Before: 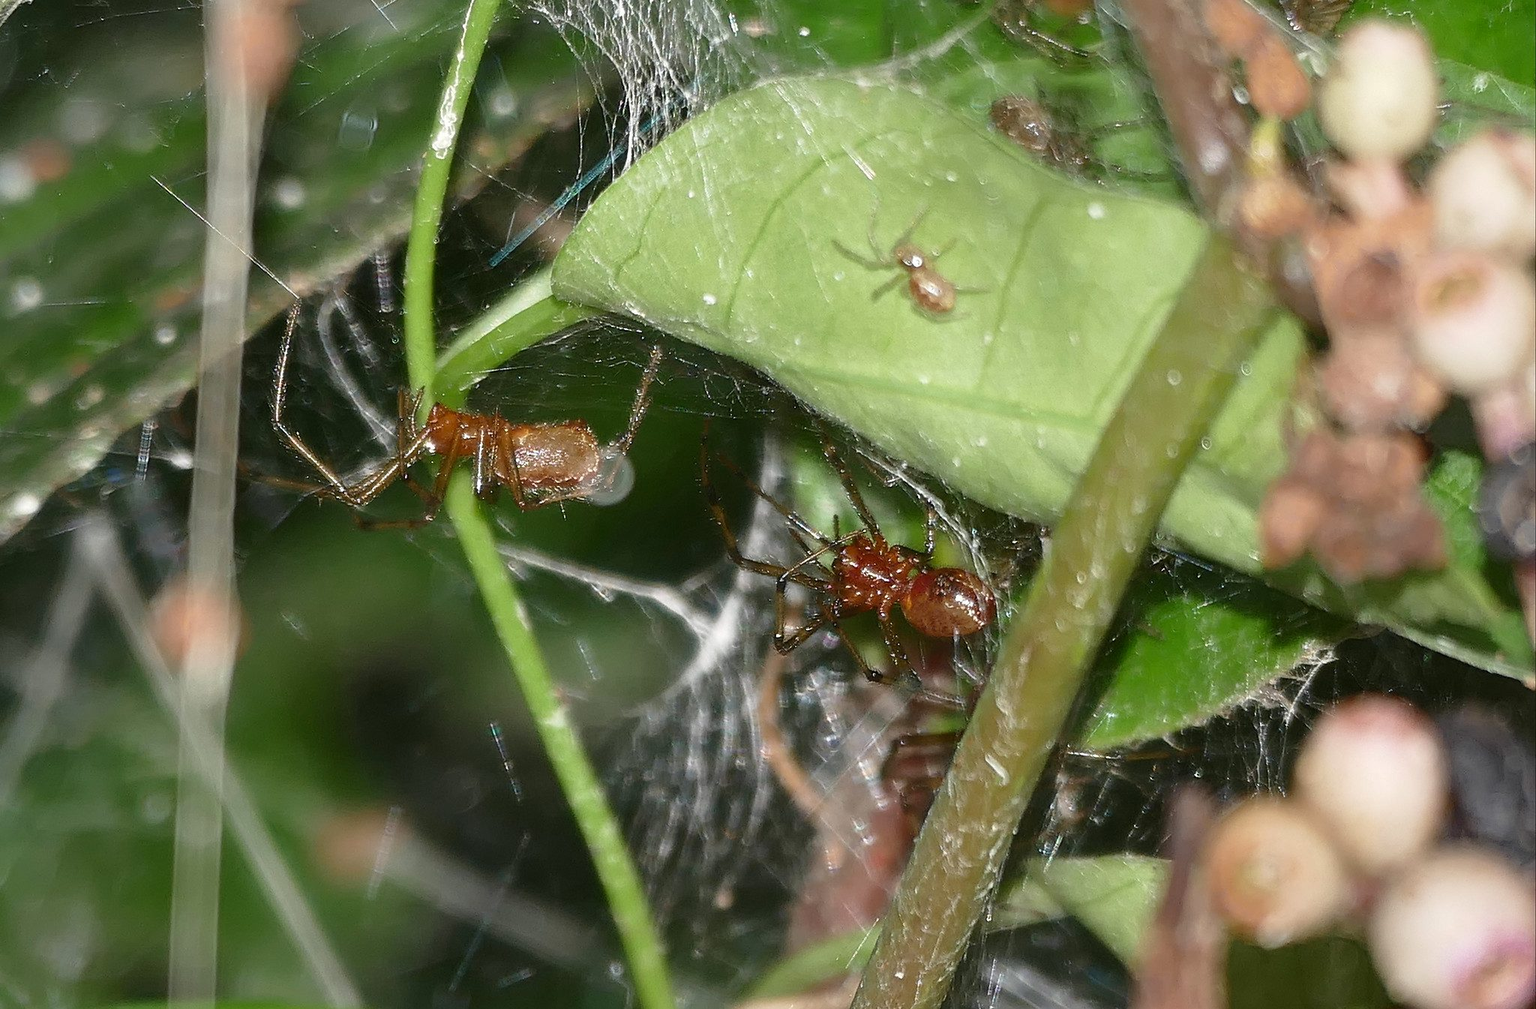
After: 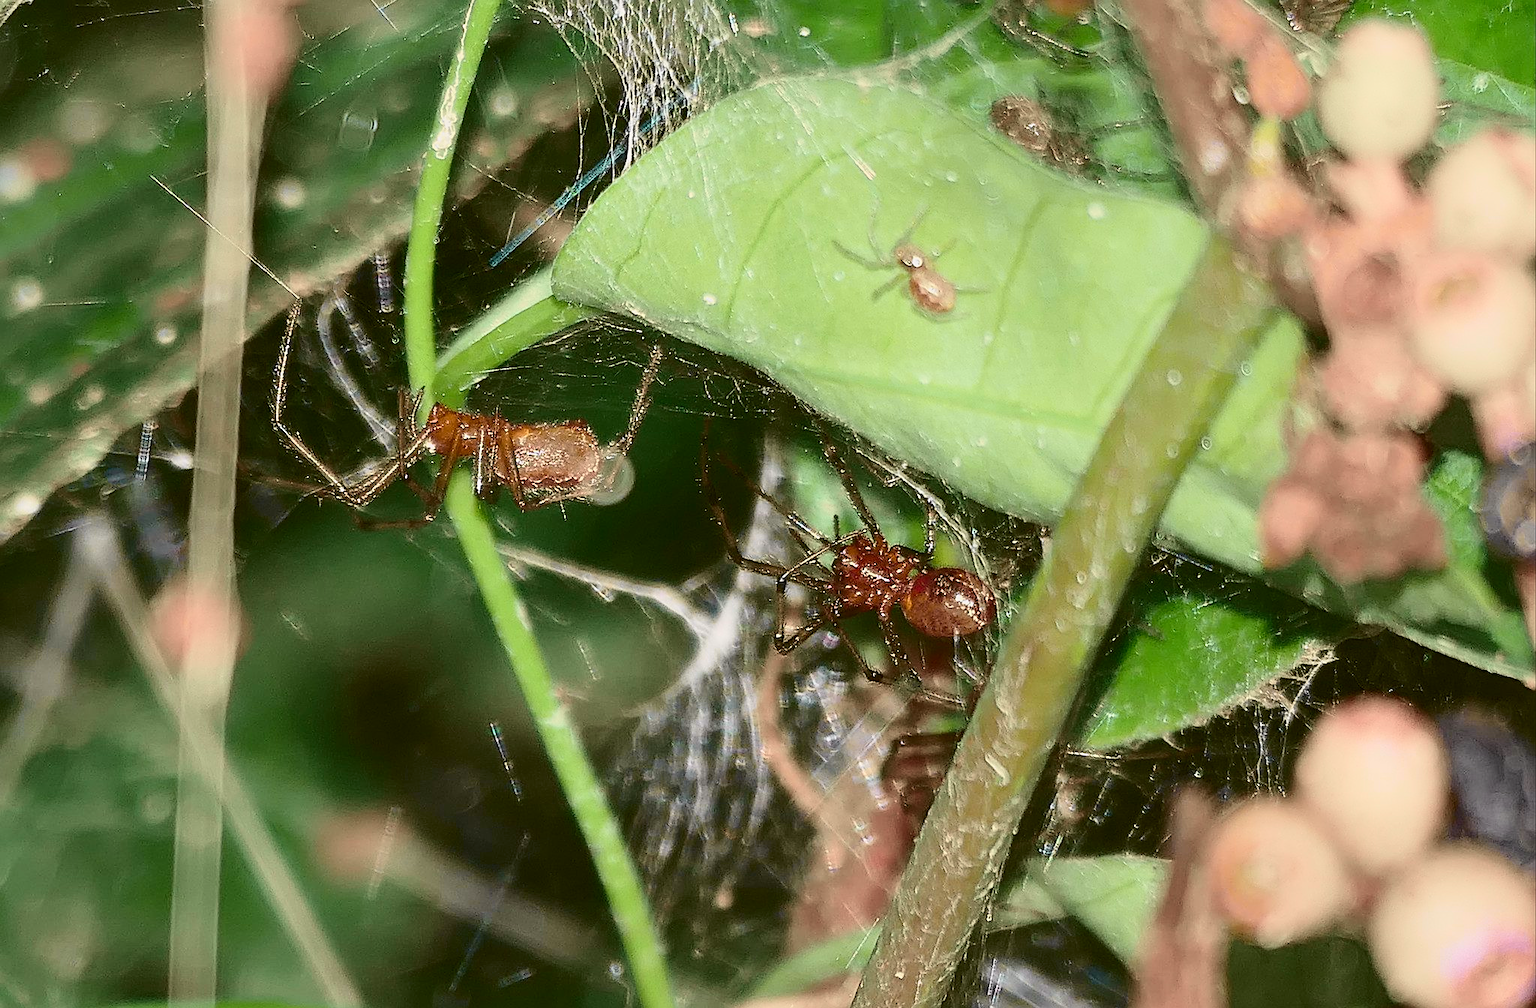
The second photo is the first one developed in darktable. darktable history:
tone curve: curves: ch0 [(0, 0.006) (0.184, 0.172) (0.405, 0.46) (0.456, 0.528) (0.634, 0.728) (0.877, 0.89) (0.984, 0.935)]; ch1 [(0, 0) (0.443, 0.43) (0.492, 0.495) (0.566, 0.582) (0.595, 0.606) (0.608, 0.609) (0.65, 0.677) (1, 1)]; ch2 [(0, 0) (0.33, 0.301) (0.421, 0.443) (0.447, 0.489) (0.492, 0.495) (0.537, 0.583) (0.586, 0.591) (0.663, 0.686) (1, 1)], color space Lab, independent channels, preserve colors none
sharpen: on, module defaults
